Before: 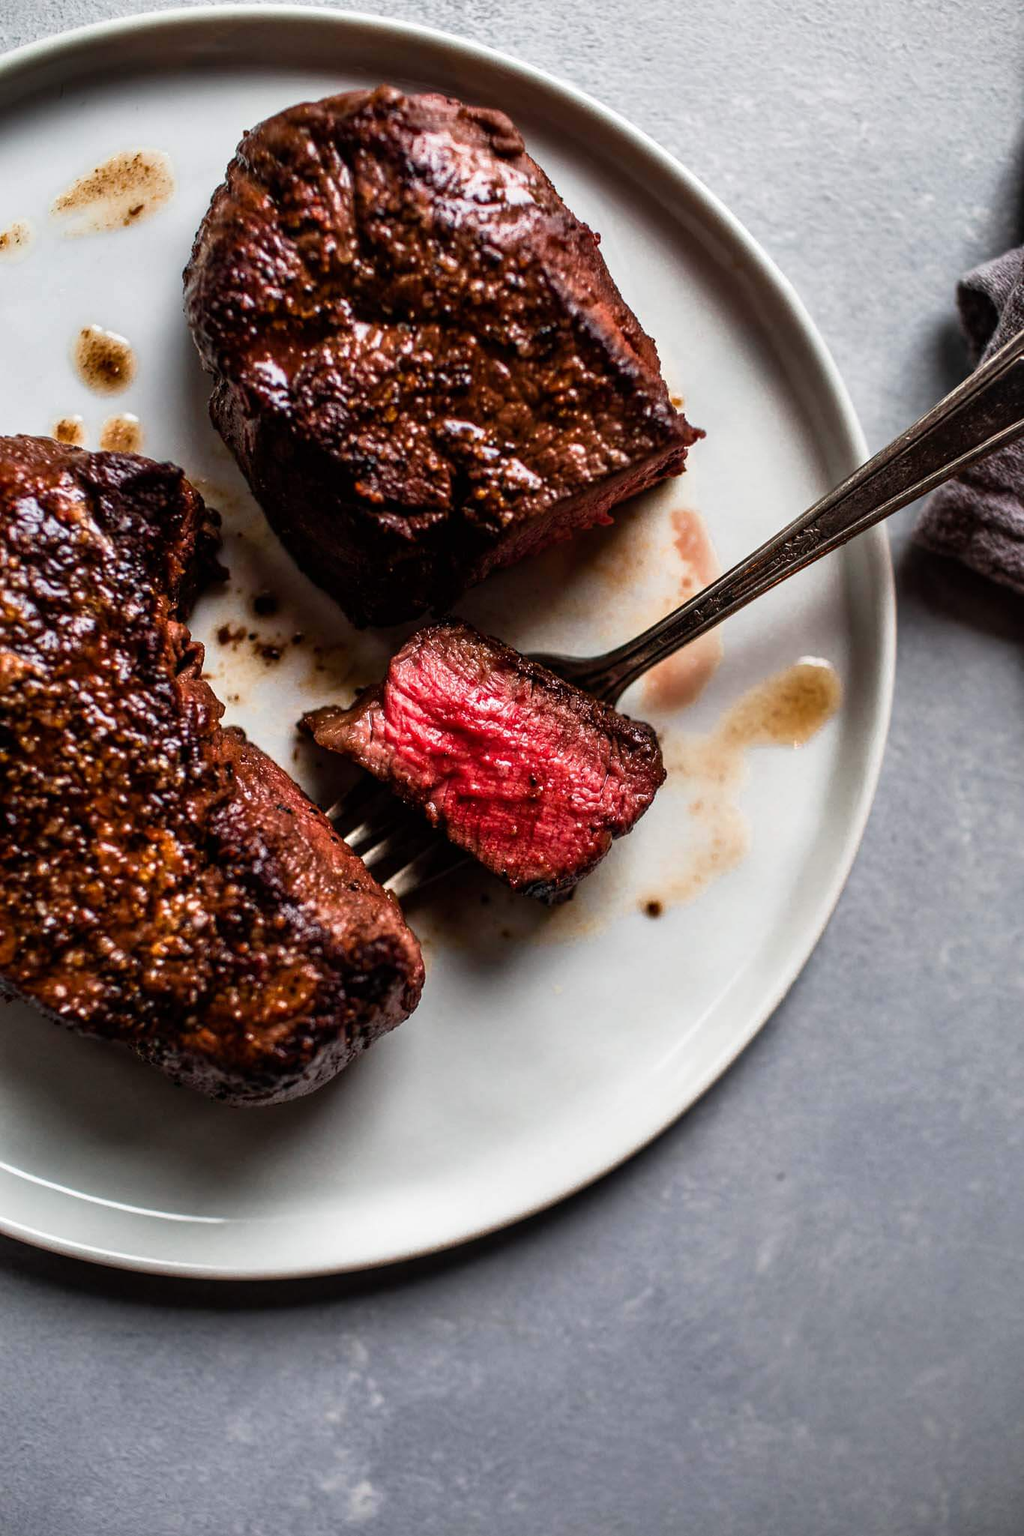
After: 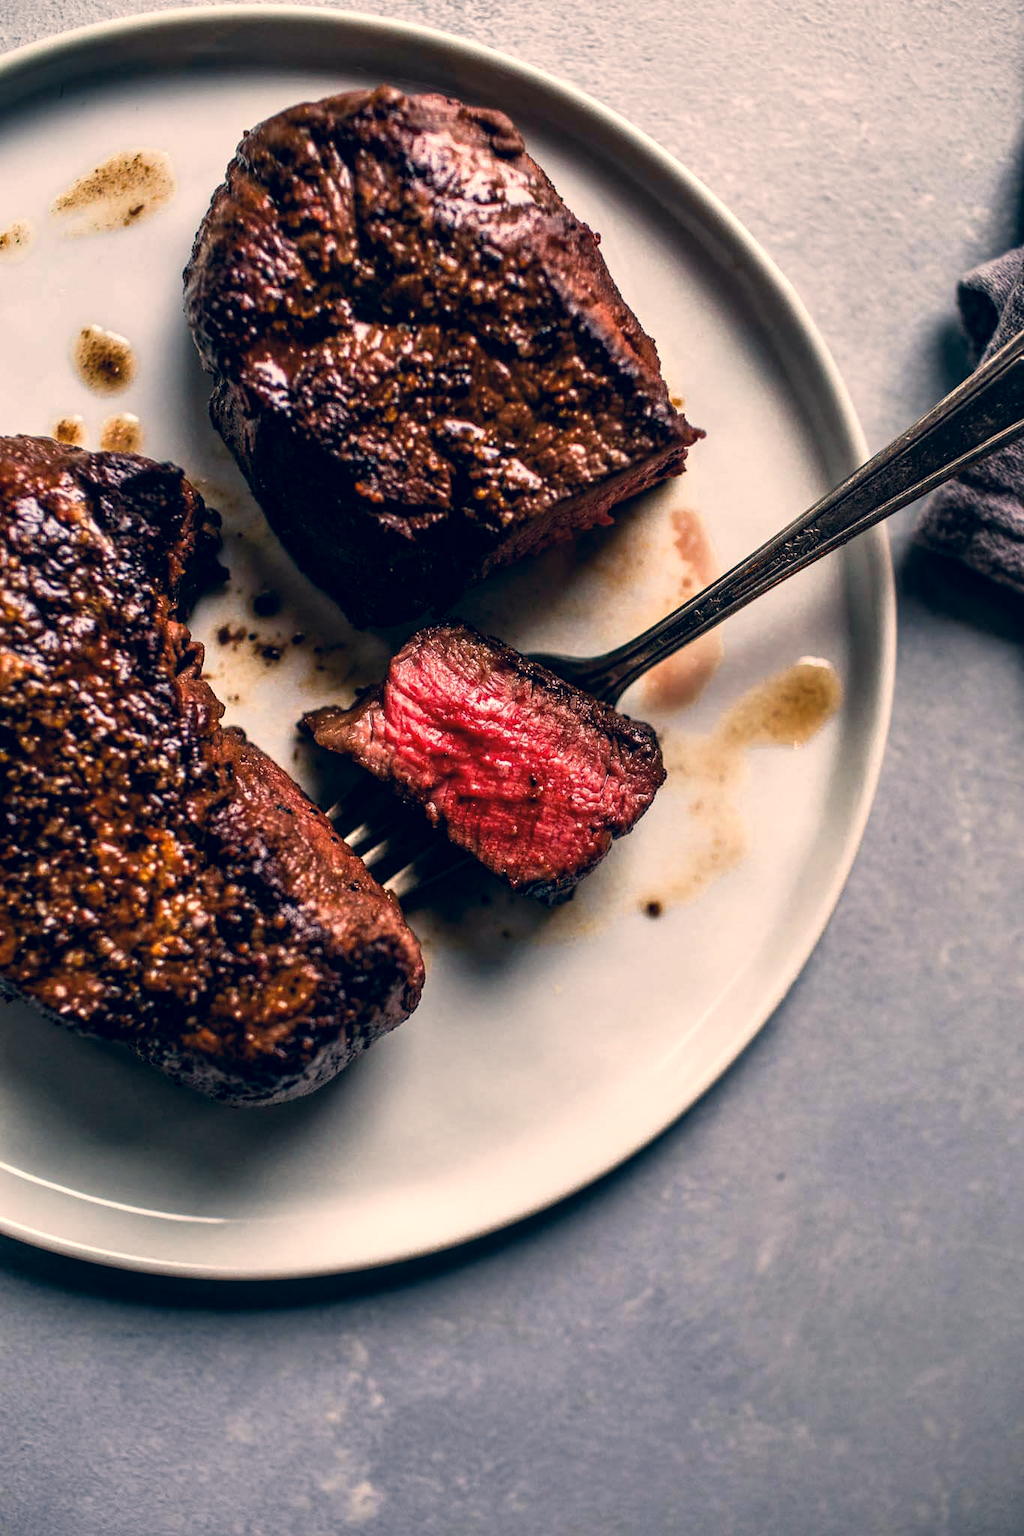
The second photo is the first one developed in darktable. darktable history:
color correction: highlights a* 10.27, highlights b* 14.35, shadows a* -9.96, shadows b* -15.09
local contrast: highlights 106%, shadows 98%, detail 120%, midtone range 0.2
